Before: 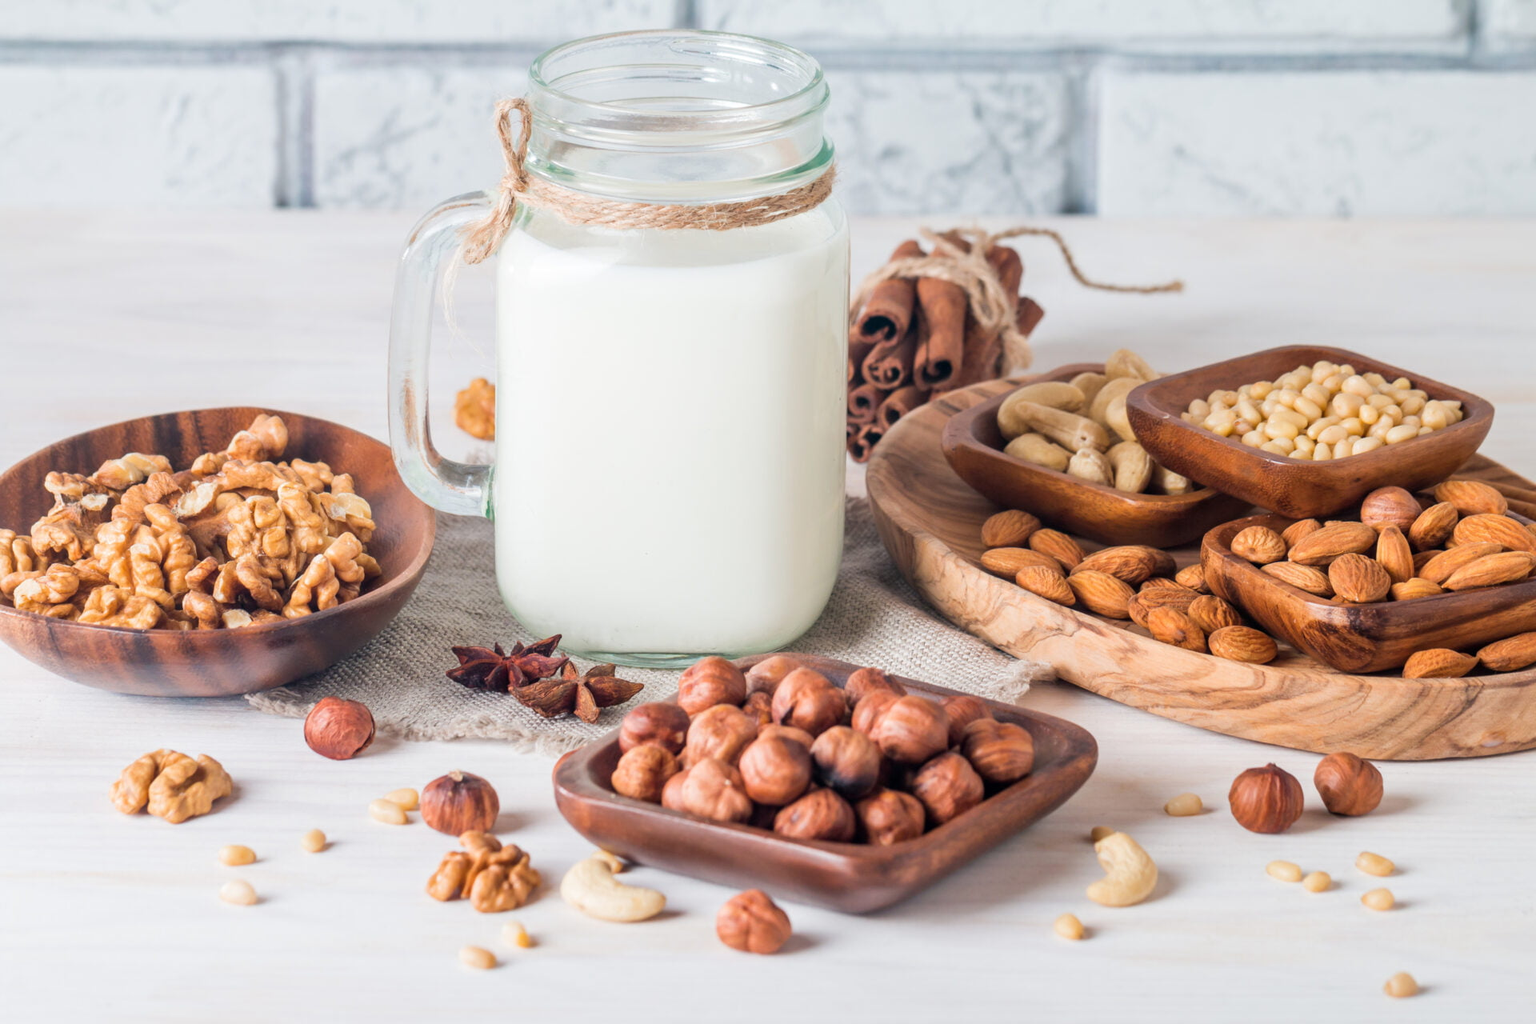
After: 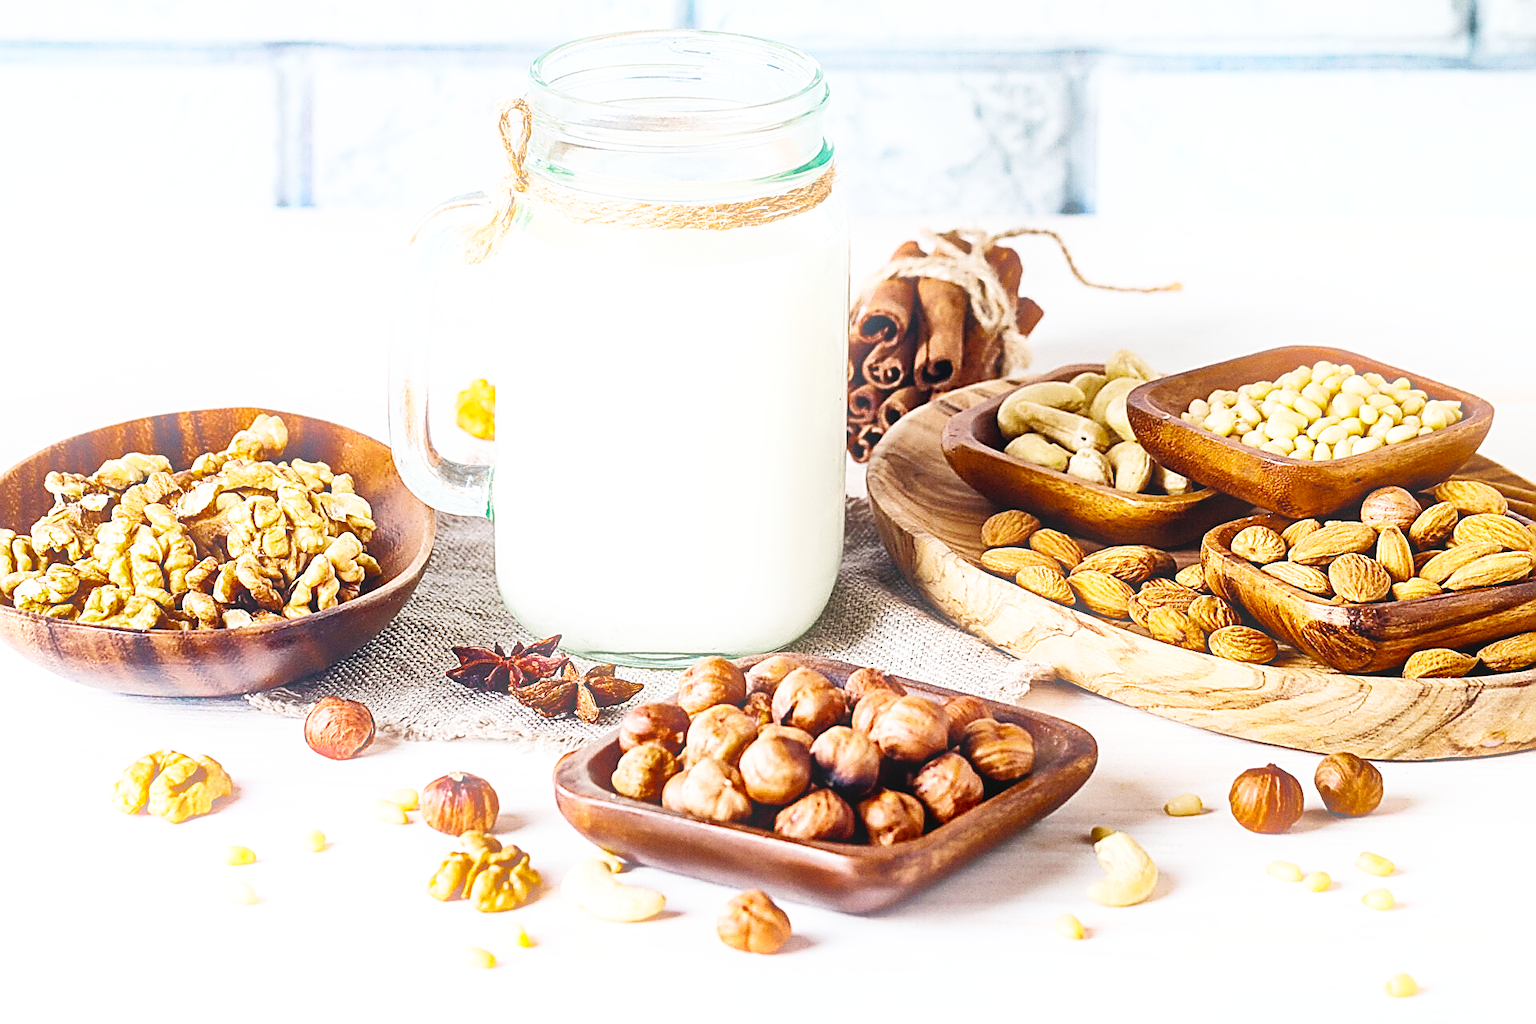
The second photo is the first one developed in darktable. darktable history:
color zones: curves: ch1 [(0.113, 0.438) (0.75, 0.5)]; ch2 [(0.12, 0.526) (0.75, 0.5)]
contrast brightness saturation: contrast 0.04, saturation 0.16
shadows and highlights: white point adjustment 0.1, highlights -70, soften with gaussian
base curve: curves: ch0 [(0, 0.003) (0.001, 0.002) (0.006, 0.004) (0.02, 0.022) (0.048, 0.086) (0.094, 0.234) (0.162, 0.431) (0.258, 0.629) (0.385, 0.8) (0.548, 0.918) (0.751, 0.988) (1, 1)], preserve colors none
bloom: size 13.65%, threshold 98.39%, strength 4.82%
grain: coarseness 0.09 ISO
sharpen: amount 2
